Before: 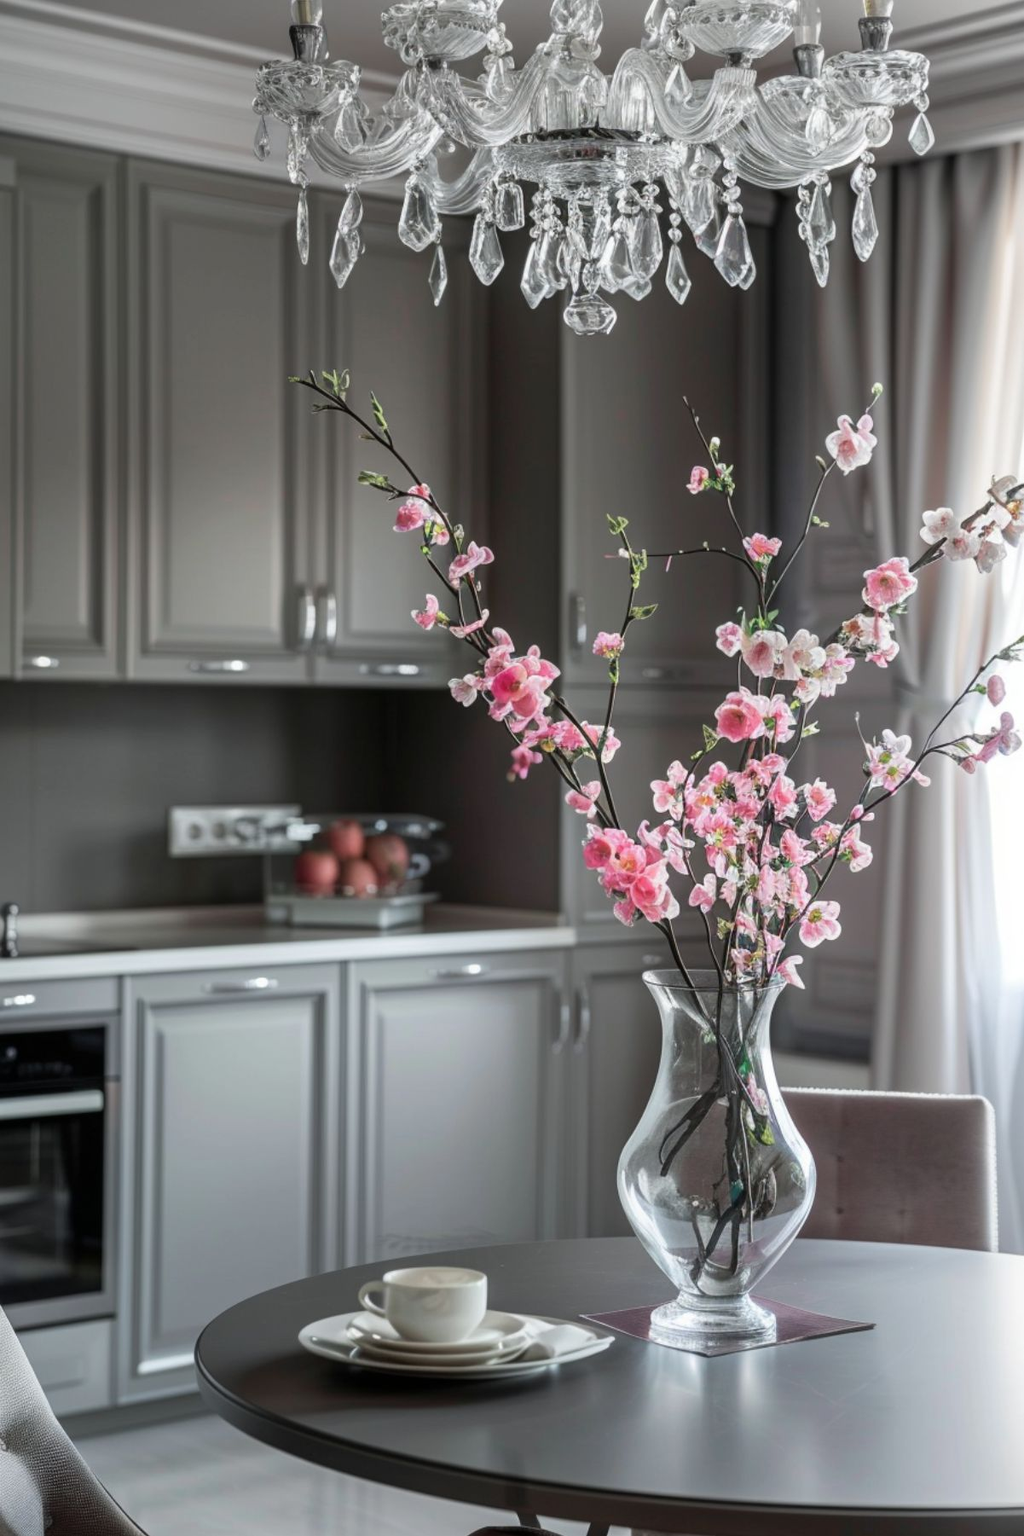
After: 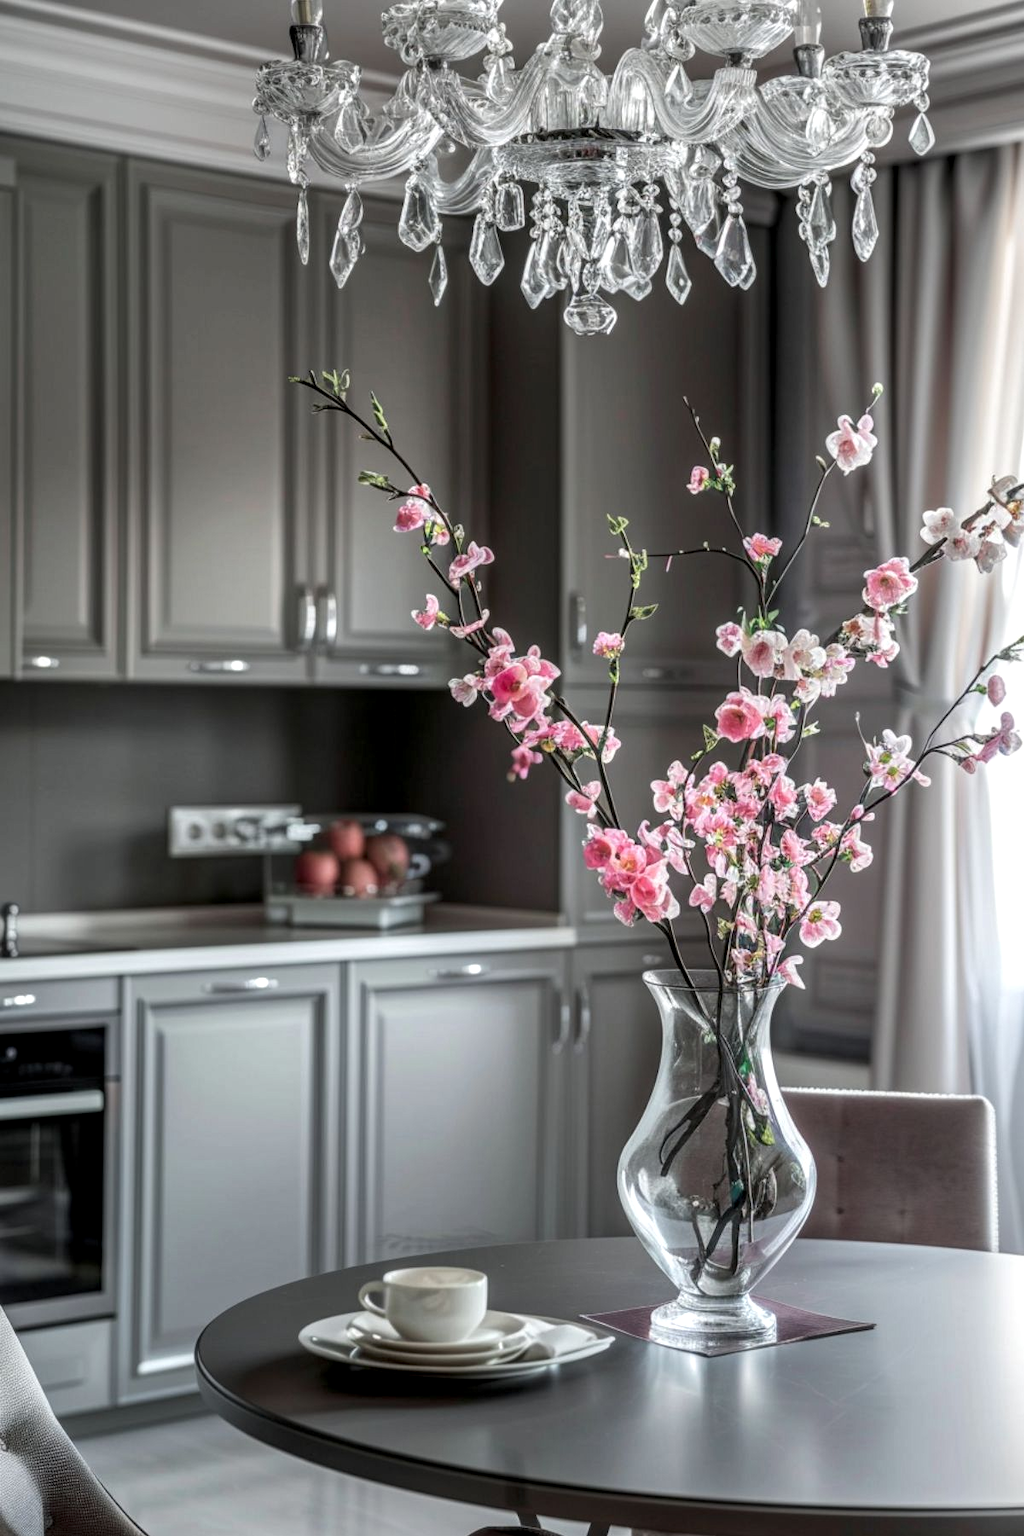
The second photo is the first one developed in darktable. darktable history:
local contrast: highlights 61%, detail 143%, midtone range 0.429
